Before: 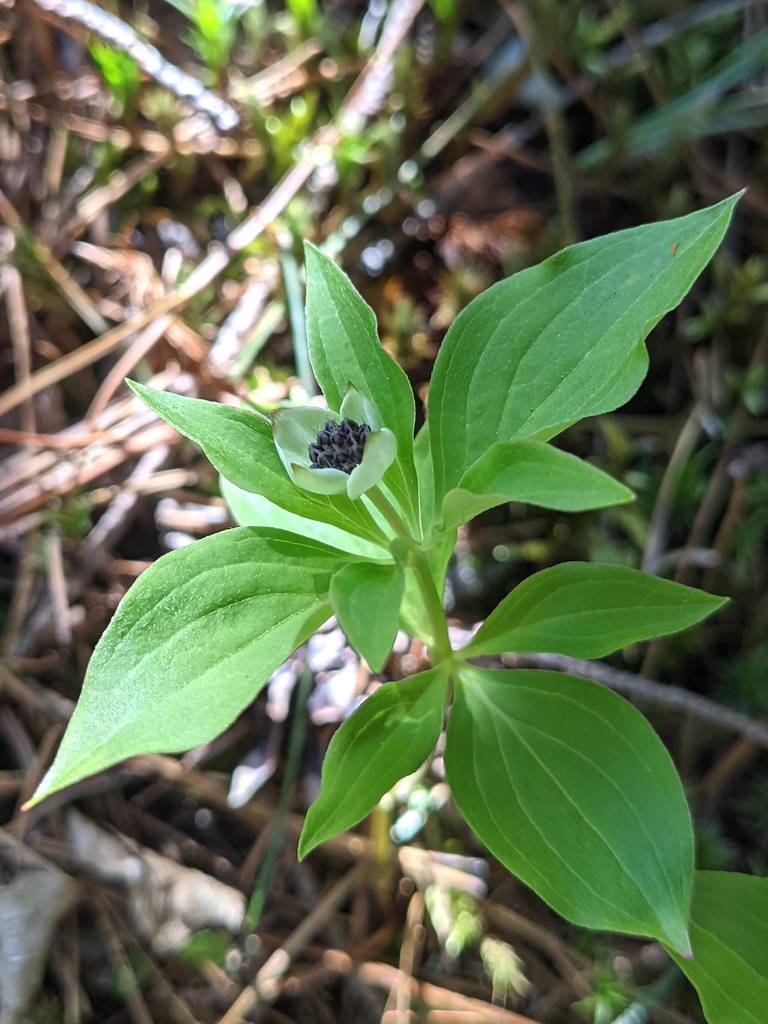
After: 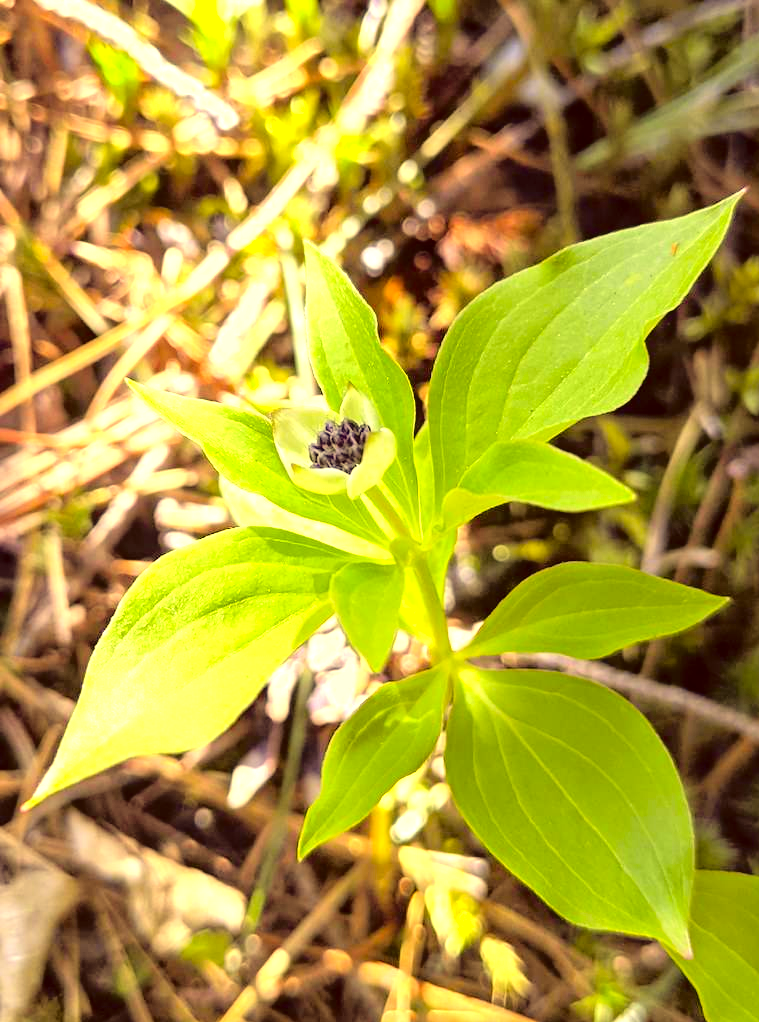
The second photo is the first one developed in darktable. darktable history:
crop: top 0.034%, bottom 0.133%
color correction: highlights a* 9.71, highlights b* 39.35, shadows a* 14.12, shadows b* 3.48
exposure: black level correction 0, exposure 1.098 EV, compensate highlight preservation false
tone curve: curves: ch0 [(0, 0) (0.058, 0.039) (0.168, 0.123) (0.282, 0.327) (0.45, 0.534) (0.676, 0.751) (0.89, 0.919) (1, 1)]; ch1 [(0, 0) (0.094, 0.081) (0.285, 0.299) (0.385, 0.403) (0.447, 0.455) (0.495, 0.496) (0.544, 0.552) (0.589, 0.612) (0.722, 0.728) (1, 1)]; ch2 [(0, 0) (0.257, 0.217) (0.43, 0.421) (0.498, 0.507) (0.531, 0.544) (0.56, 0.579) (0.625, 0.66) (1, 1)], color space Lab, independent channels, preserve colors none
